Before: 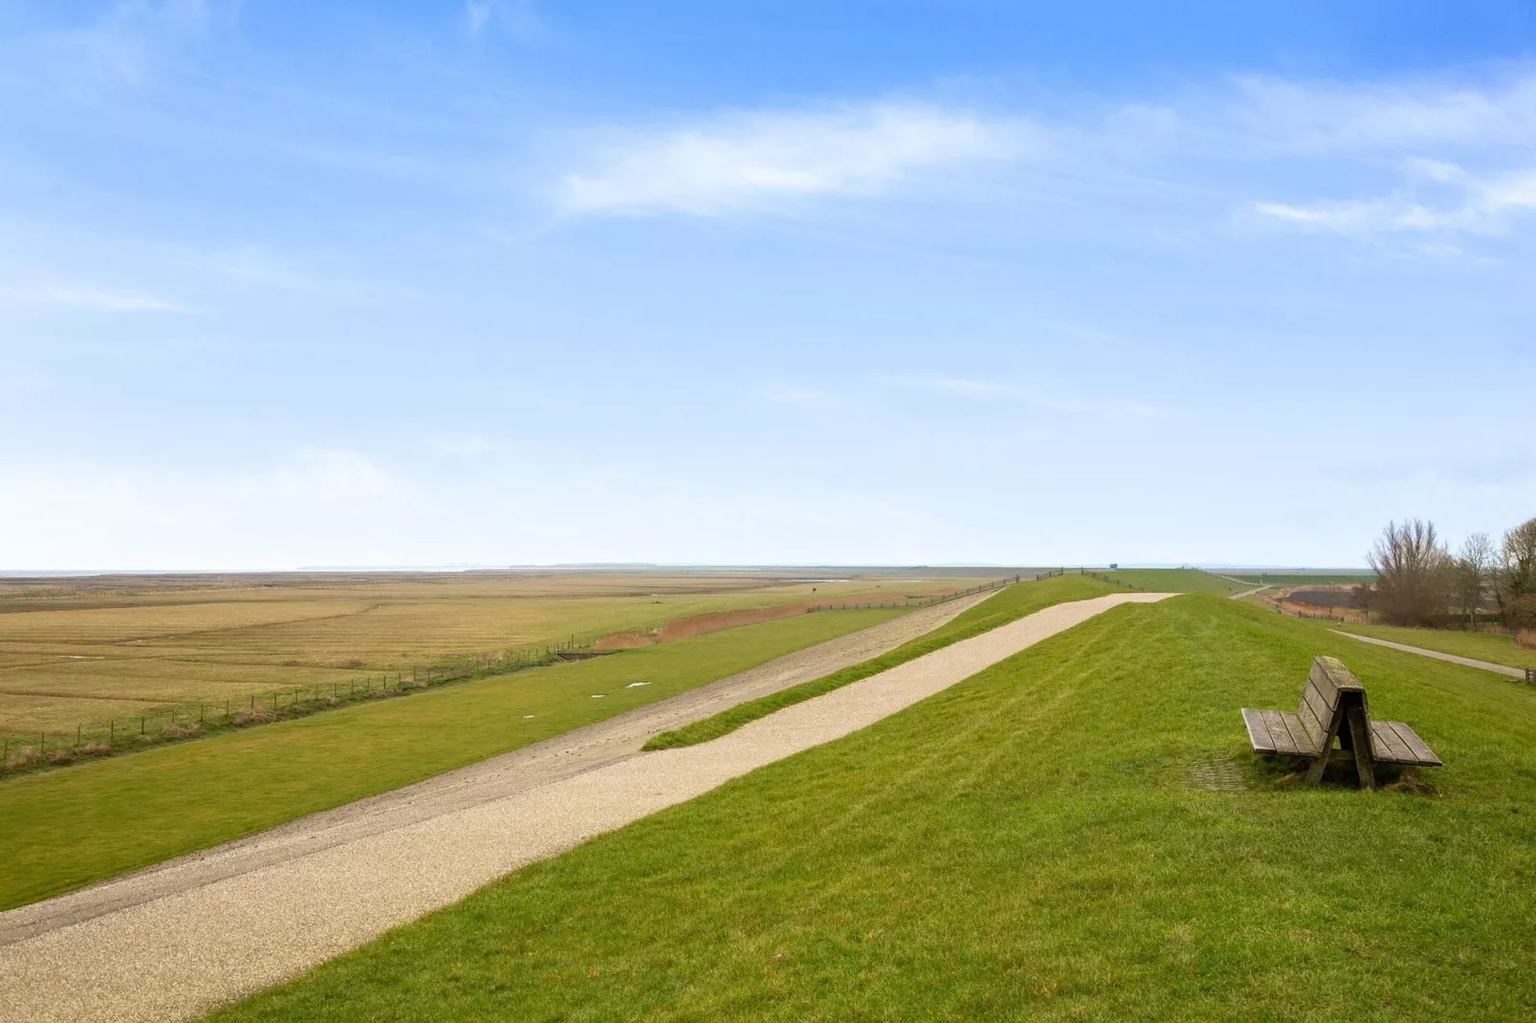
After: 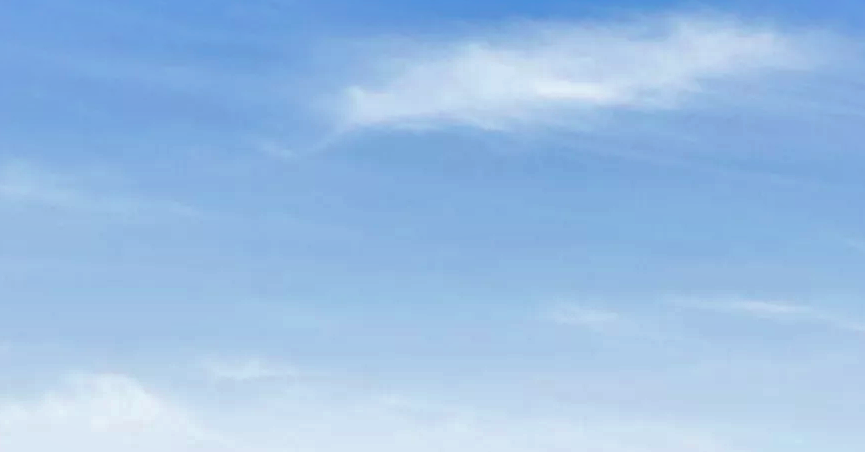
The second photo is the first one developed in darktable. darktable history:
color correction: highlights a* -0.482, highlights b* 0.161, shadows a* 4.66, shadows b* 20.72
color balance rgb: perceptual saturation grading › global saturation 20%, global vibrance 20%
crop: left 15.306%, top 9.065%, right 30.789%, bottom 48.638%
shadows and highlights: shadows 40, highlights -60
